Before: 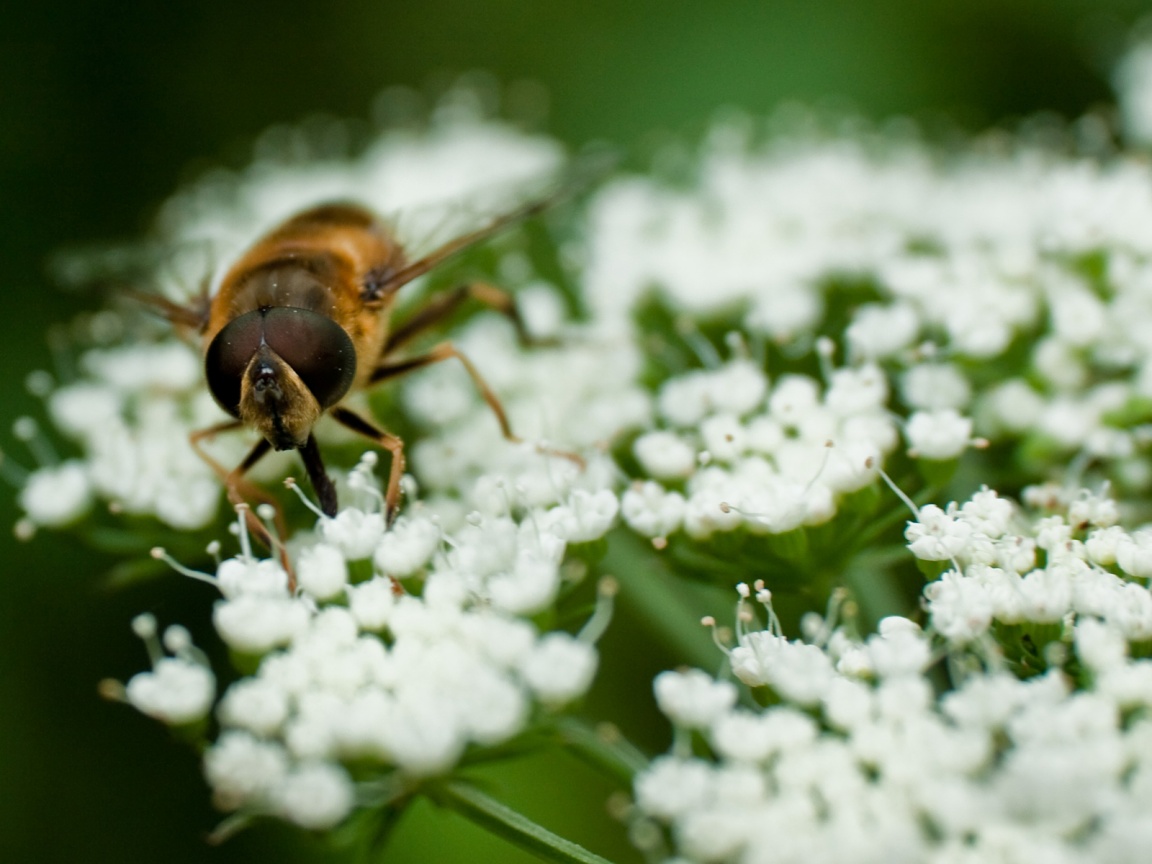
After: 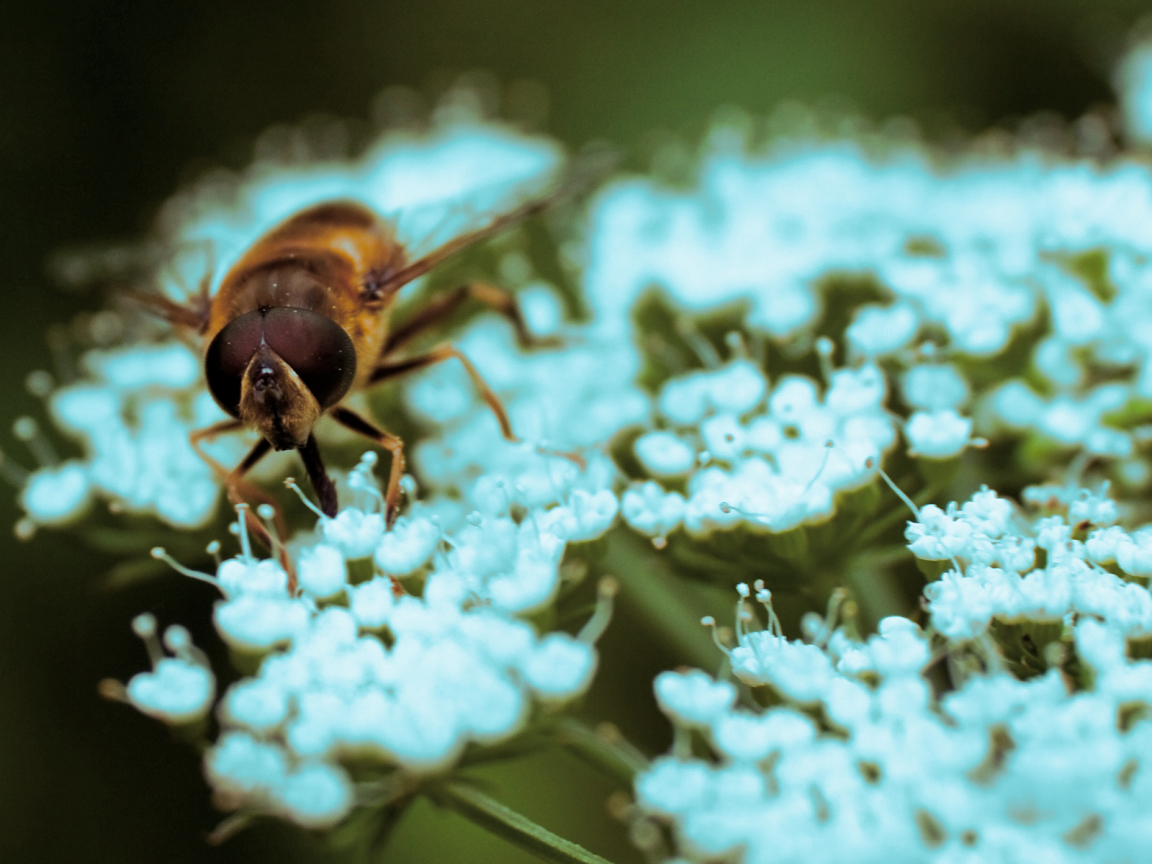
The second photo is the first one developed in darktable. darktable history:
color balance rgb: perceptual saturation grading › global saturation 20%, perceptual saturation grading › highlights -25%, perceptual saturation grading › shadows 25%
split-toning: shadows › hue 327.6°, highlights › hue 198°, highlights › saturation 0.55, balance -21.25, compress 0%
